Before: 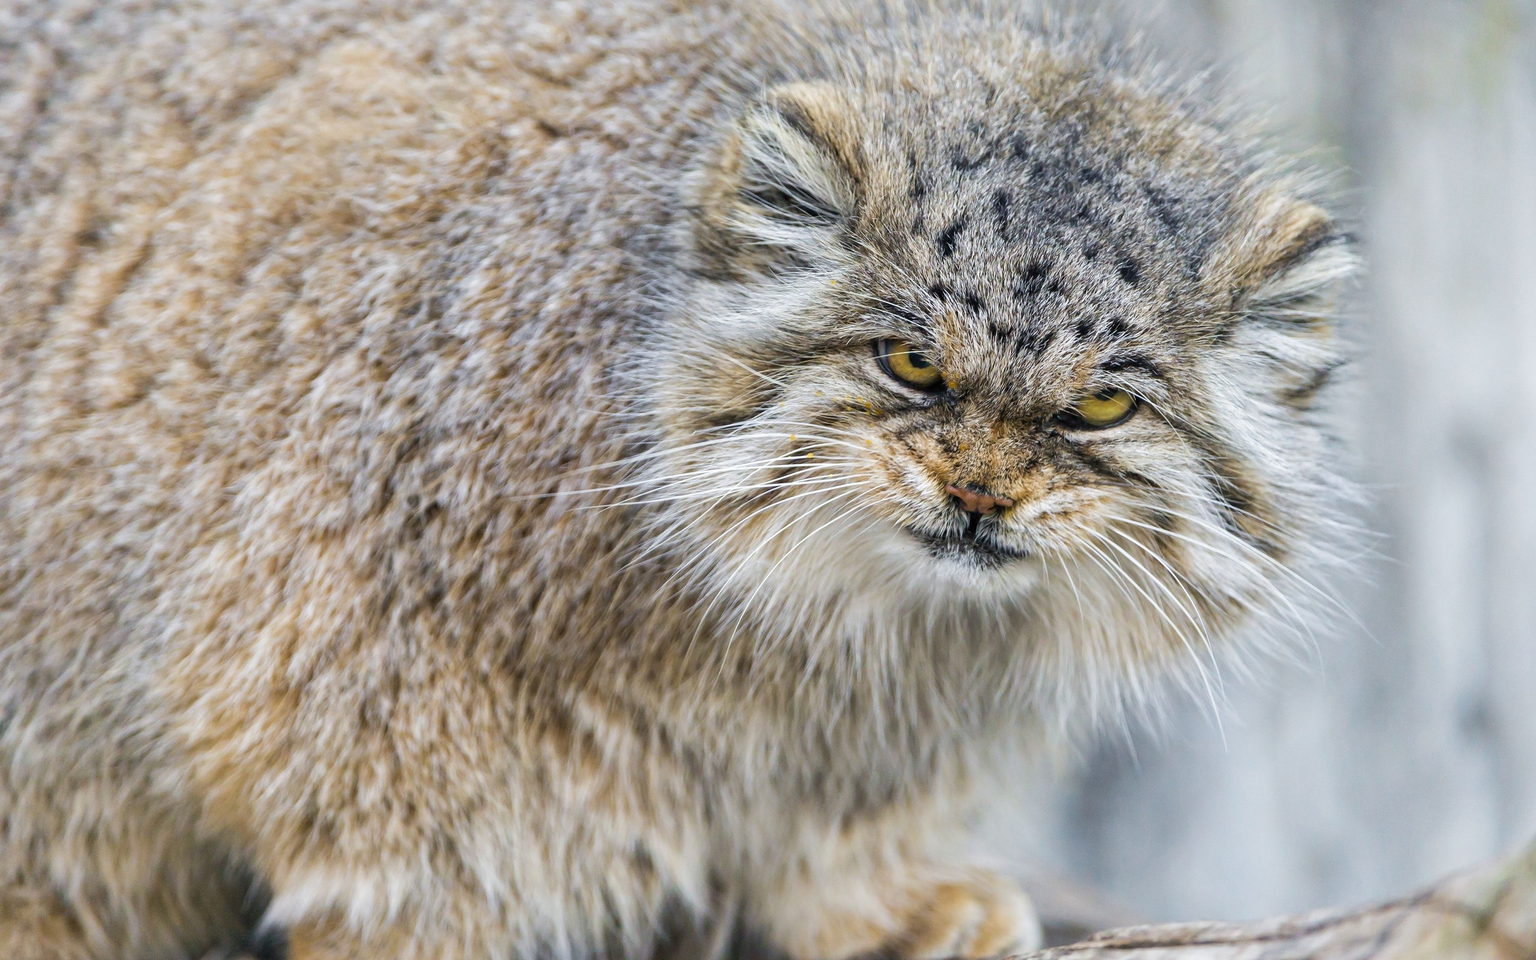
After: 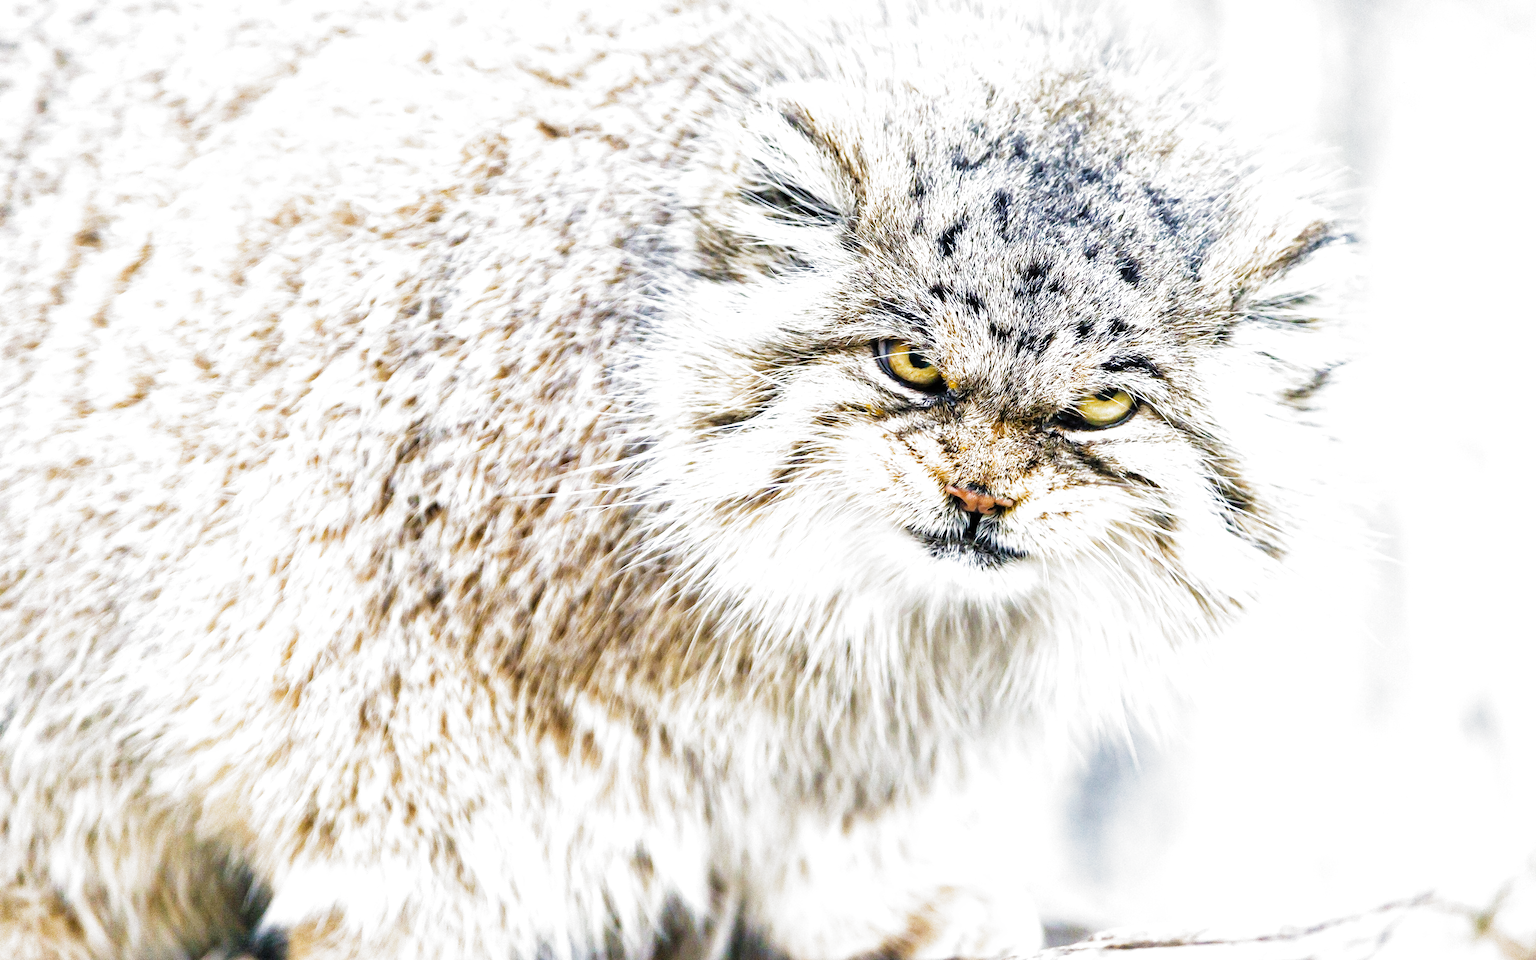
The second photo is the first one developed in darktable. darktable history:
filmic rgb: black relative exposure -6.43 EV, white relative exposure 2.43 EV, threshold 3 EV, hardness 5.27, latitude 0.1%, contrast 1.425, highlights saturation mix 2%, preserve chrominance no, color science v5 (2021), contrast in shadows safe, contrast in highlights safe, enable highlight reconstruction true
exposure: black level correction 0, exposure 1.2 EV, compensate exposure bias true, compensate highlight preservation false
tone curve: curves: ch0 [(0, 0) (0.003, 0.003) (0.011, 0.011) (0.025, 0.026) (0.044, 0.046) (0.069, 0.072) (0.1, 0.103) (0.136, 0.141) (0.177, 0.184) (0.224, 0.233) (0.277, 0.287) (0.335, 0.348) (0.399, 0.414) (0.468, 0.486) (0.543, 0.563) (0.623, 0.647) (0.709, 0.736) (0.801, 0.831) (0.898, 0.92) (1, 1)], preserve colors none
